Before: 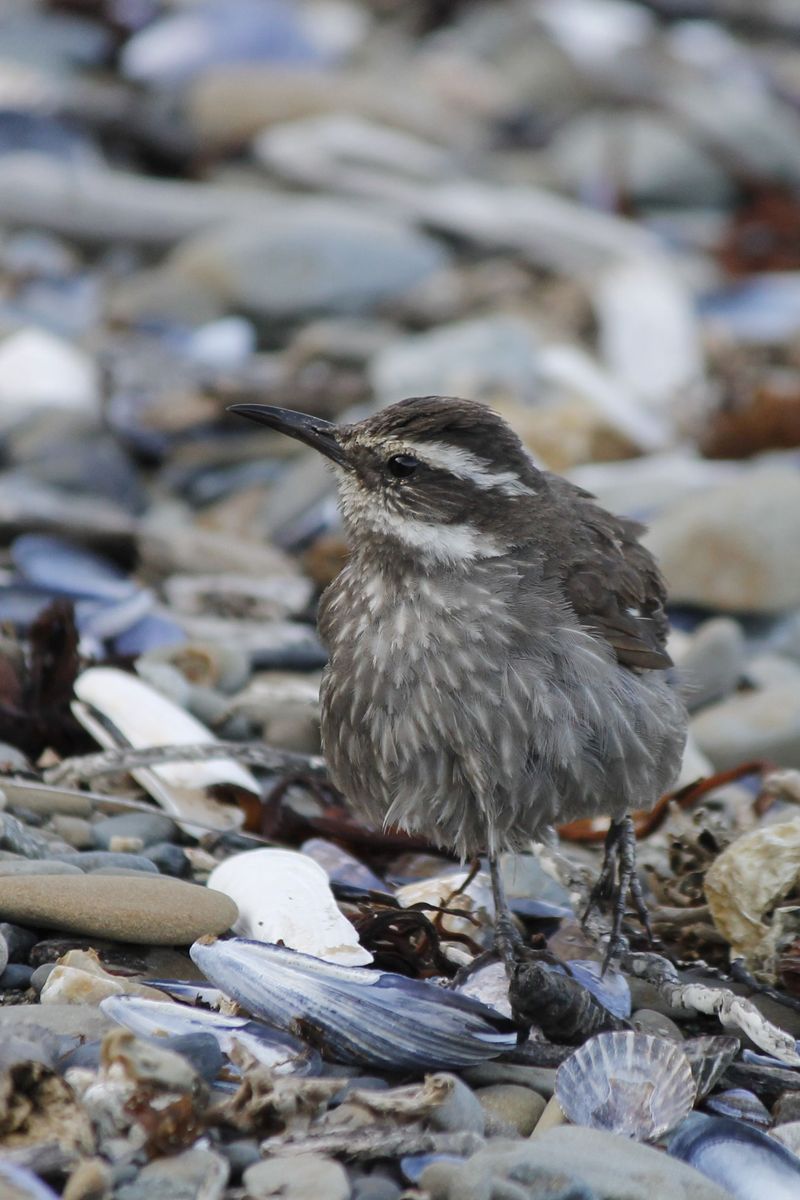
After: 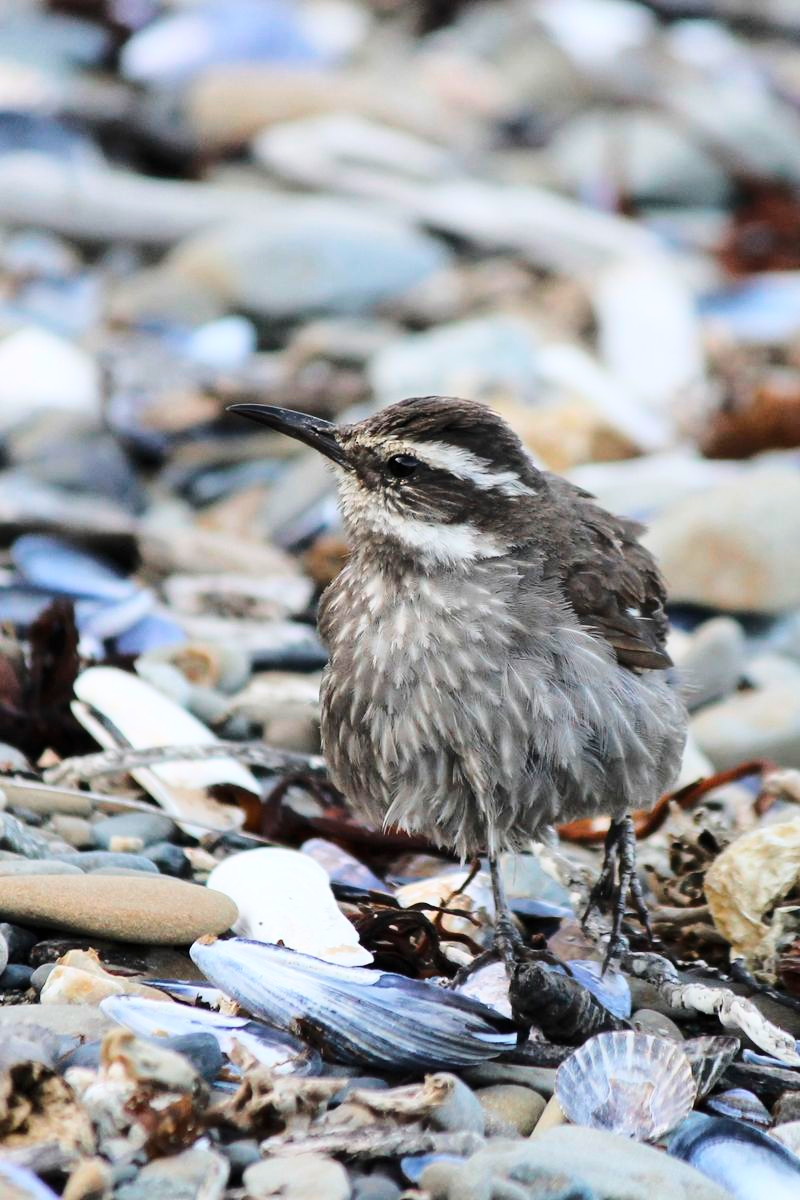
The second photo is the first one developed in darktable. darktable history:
base curve: curves: ch0 [(0, 0) (0.036, 0.037) (0.121, 0.228) (0.46, 0.76) (0.859, 0.983) (1, 1)]
